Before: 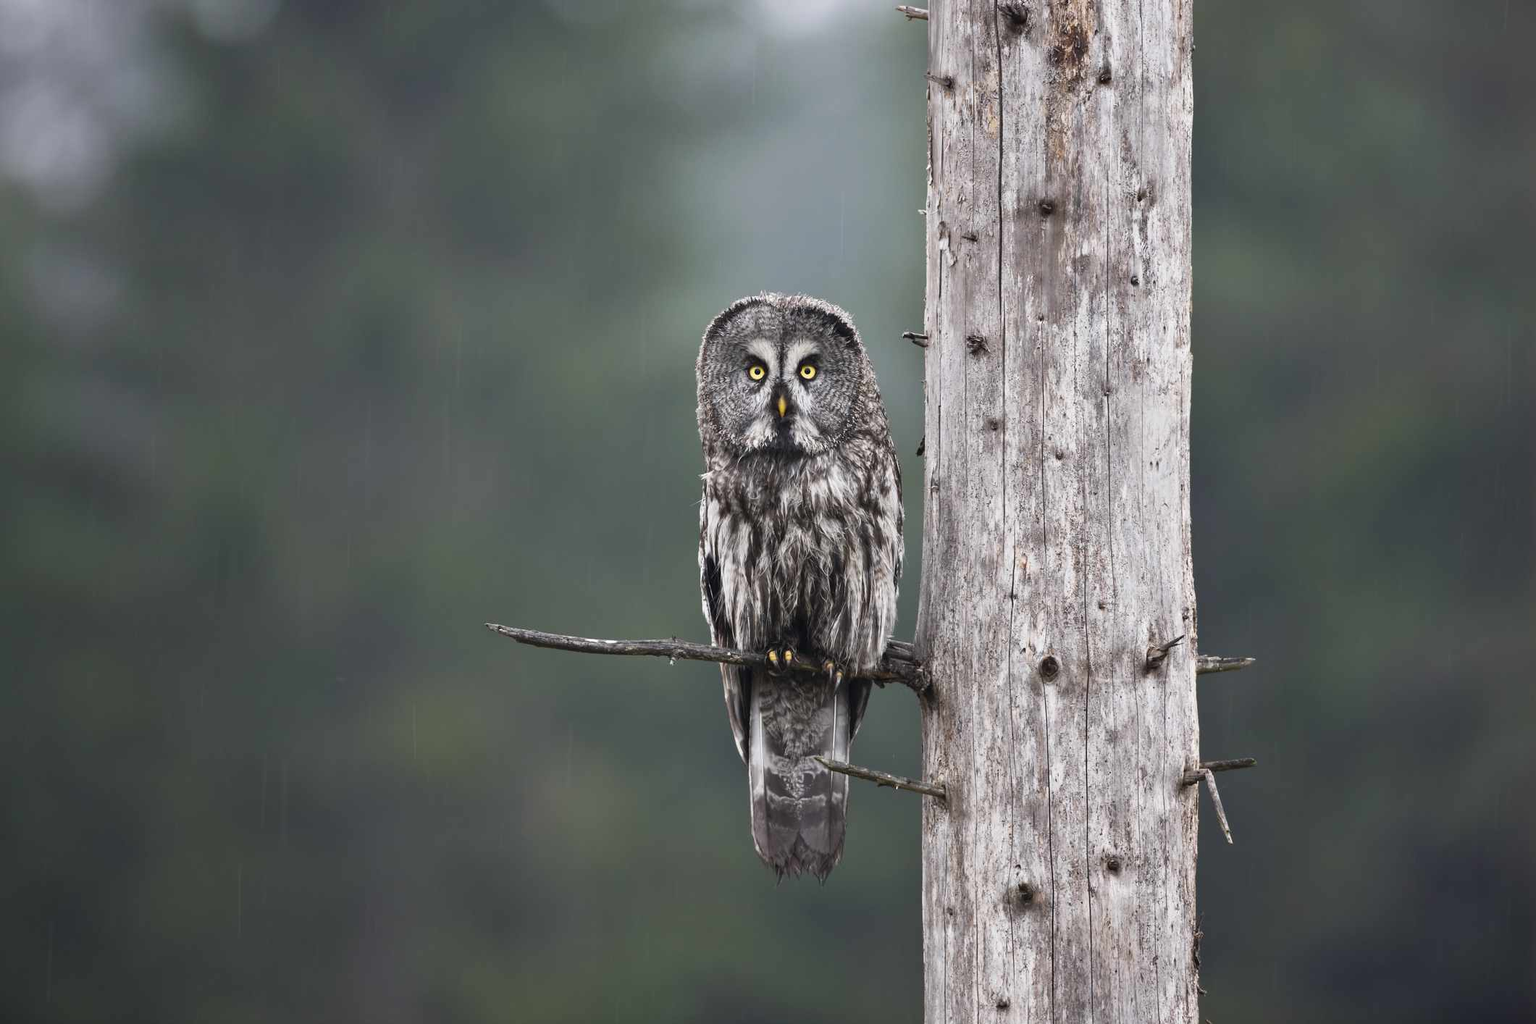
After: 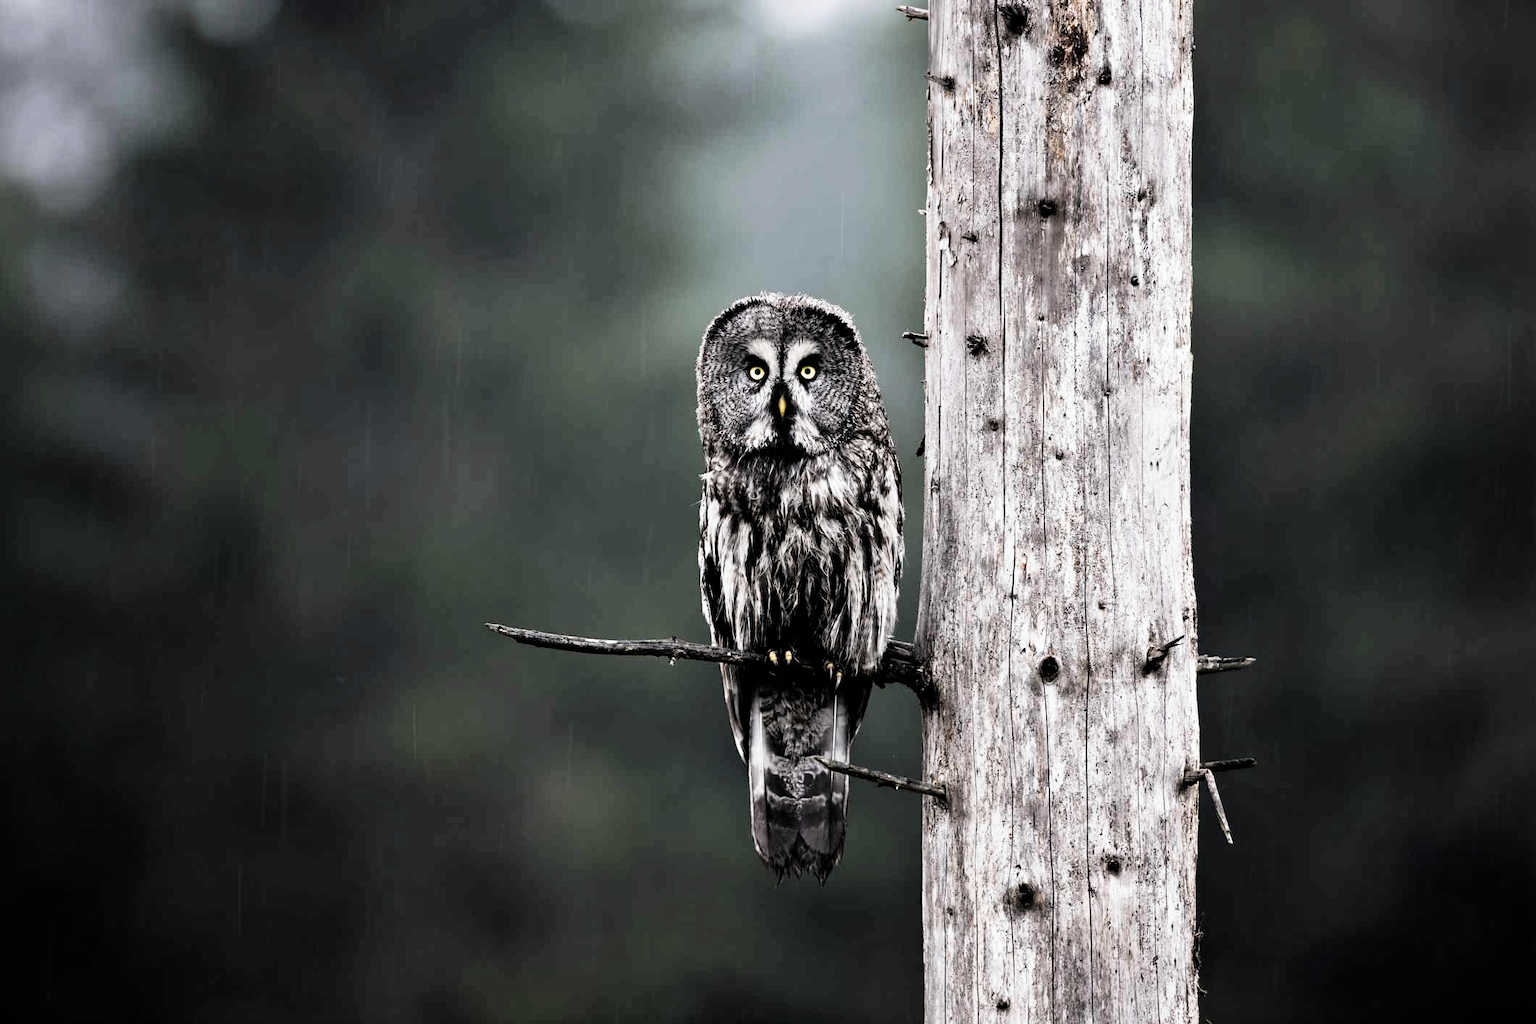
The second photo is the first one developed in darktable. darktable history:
filmic rgb: black relative exposure -3.75 EV, white relative exposure 2.41 EV, dynamic range scaling -49.89%, hardness 3.44, latitude 30.63%, contrast 1.783, color science v4 (2020)
color correction: highlights b* 0.037
